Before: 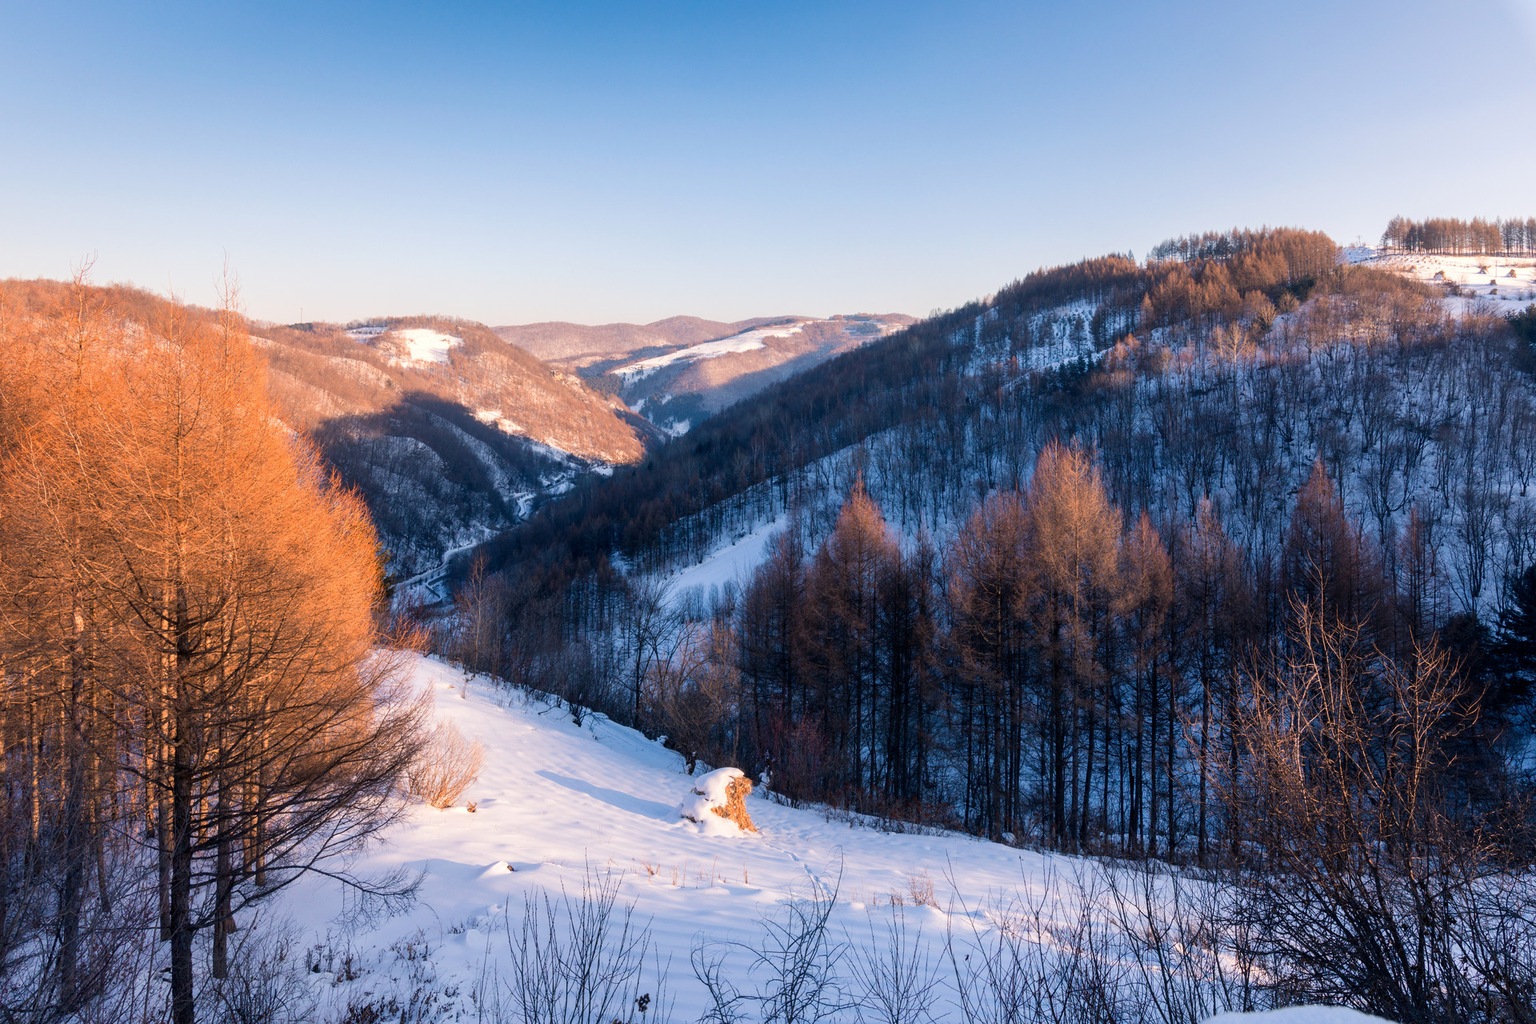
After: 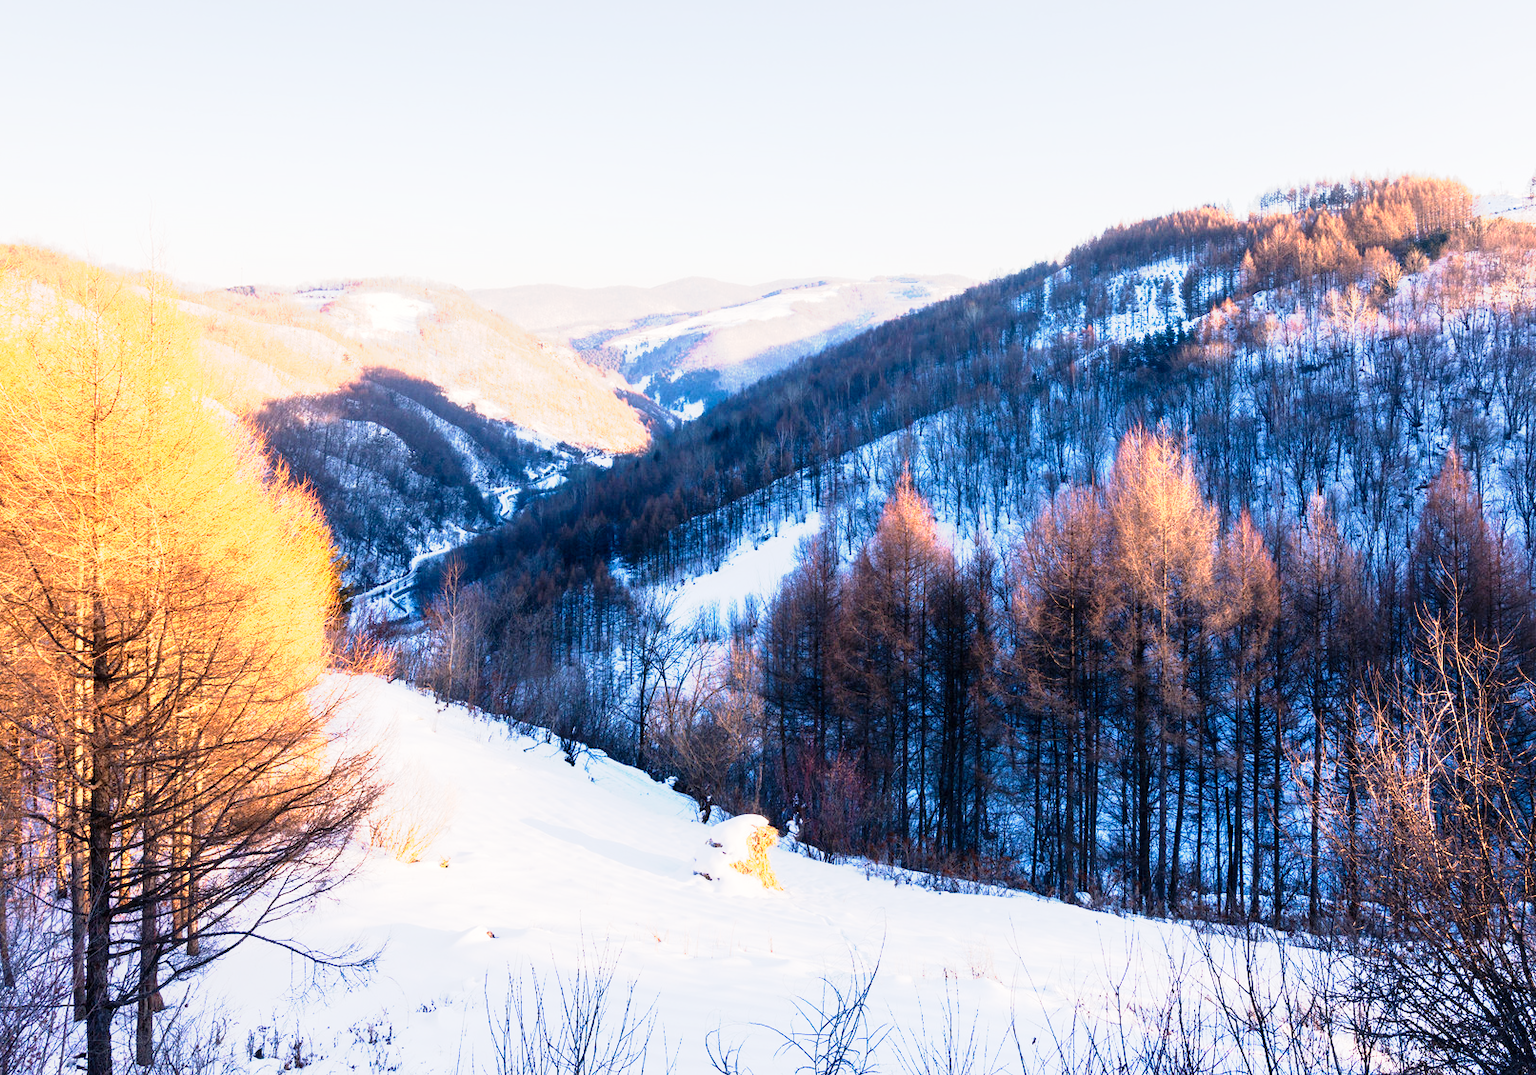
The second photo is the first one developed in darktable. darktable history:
crop: left 6.446%, top 8.188%, right 9.538%, bottom 3.548%
tone curve: curves: ch0 [(0, 0) (0.003, 0.005) (0.011, 0.018) (0.025, 0.041) (0.044, 0.072) (0.069, 0.113) (0.1, 0.163) (0.136, 0.221) (0.177, 0.289) (0.224, 0.366) (0.277, 0.452) (0.335, 0.546) (0.399, 0.65) (0.468, 0.763) (0.543, 0.885) (0.623, 0.93) (0.709, 0.946) (0.801, 0.963) (0.898, 0.981) (1, 1)], preserve colors none
